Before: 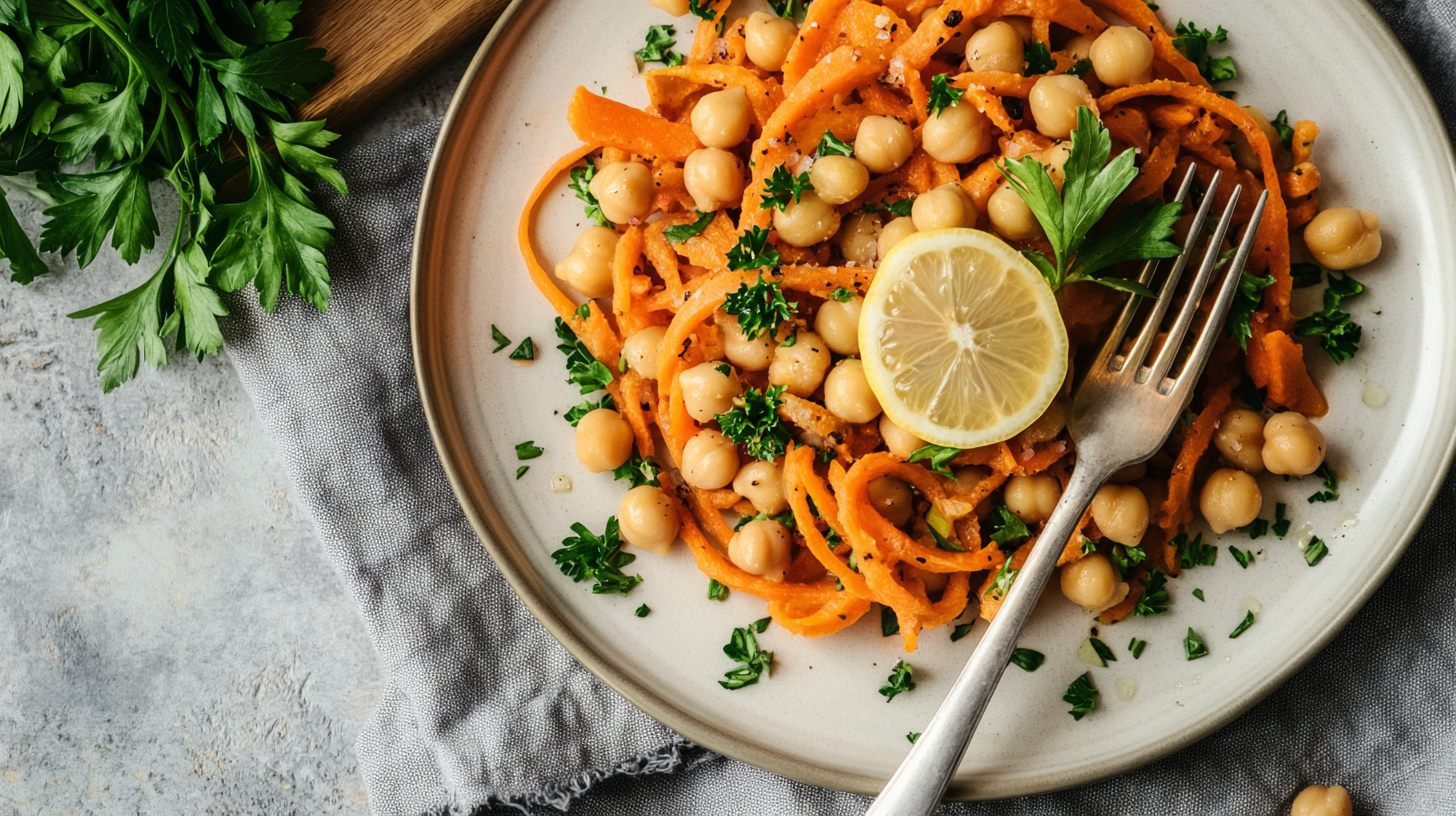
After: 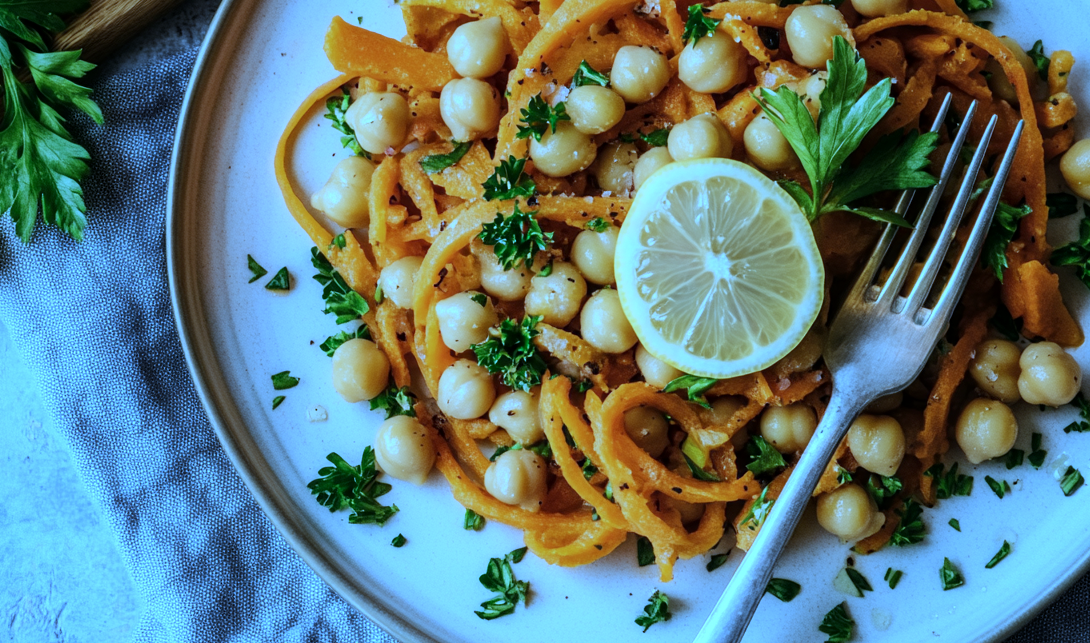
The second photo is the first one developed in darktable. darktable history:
exposure: compensate highlight preservation false
color correction: highlights a* -10.04, highlights b* -10.37
local contrast: highlights 100%, shadows 100%, detail 120%, midtone range 0.2
crop: left 16.768%, top 8.653%, right 8.362%, bottom 12.485%
white balance: red 0.766, blue 1.537
